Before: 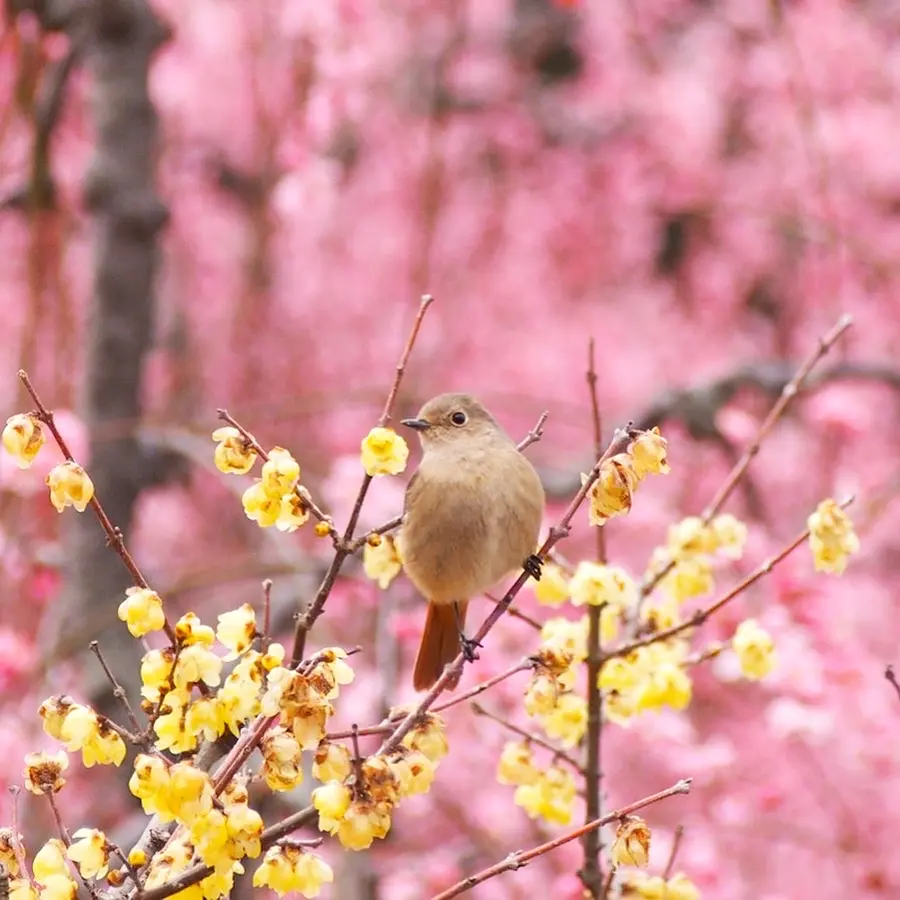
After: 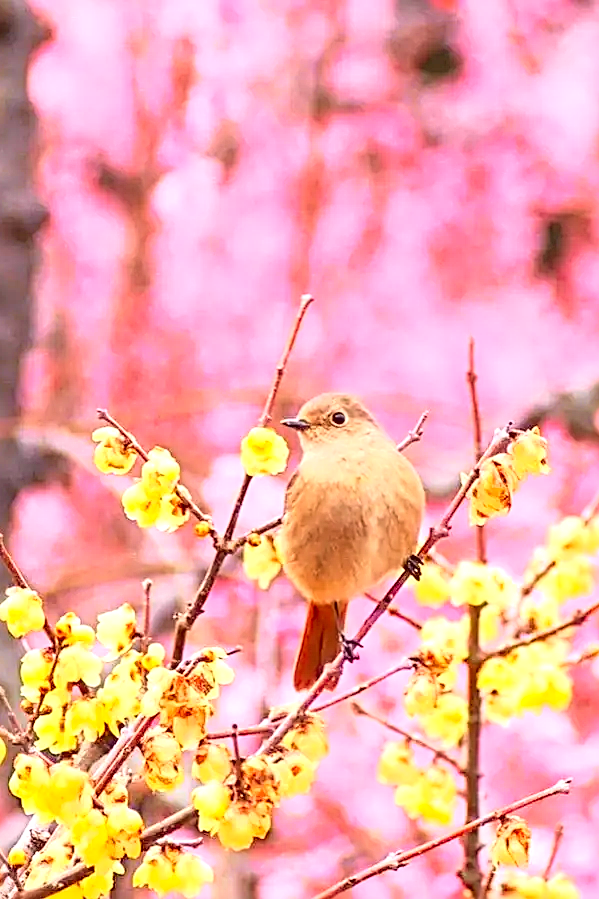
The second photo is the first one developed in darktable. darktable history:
crop and rotate: left 13.409%, right 19.924%
tone curve: curves: ch0 [(0, 0) (0.062, 0.023) (0.168, 0.142) (0.359, 0.419) (0.469, 0.544) (0.634, 0.722) (0.839, 0.909) (0.998, 0.978)]; ch1 [(0, 0) (0.437, 0.408) (0.472, 0.47) (0.502, 0.504) (0.527, 0.546) (0.568, 0.619) (0.608, 0.665) (0.669, 0.748) (0.859, 0.899) (1, 1)]; ch2 [(0, 0) (0.33, 0.301) (0.421, 0.443) (0.473, 0.498) (0.509, 0.5) (0.535, 0.564) (0.575, 0.625) (0.608, 0.667) (1, 1)], color space Lab, independent channels, preserve colors none
sharpen: radius 3.025, amount 0.757
exposure: black level correction 0.001, exposure 0.5 EV, compensate exposure bias true, compensate highlight preservation false
local contrast: on, module defaults
